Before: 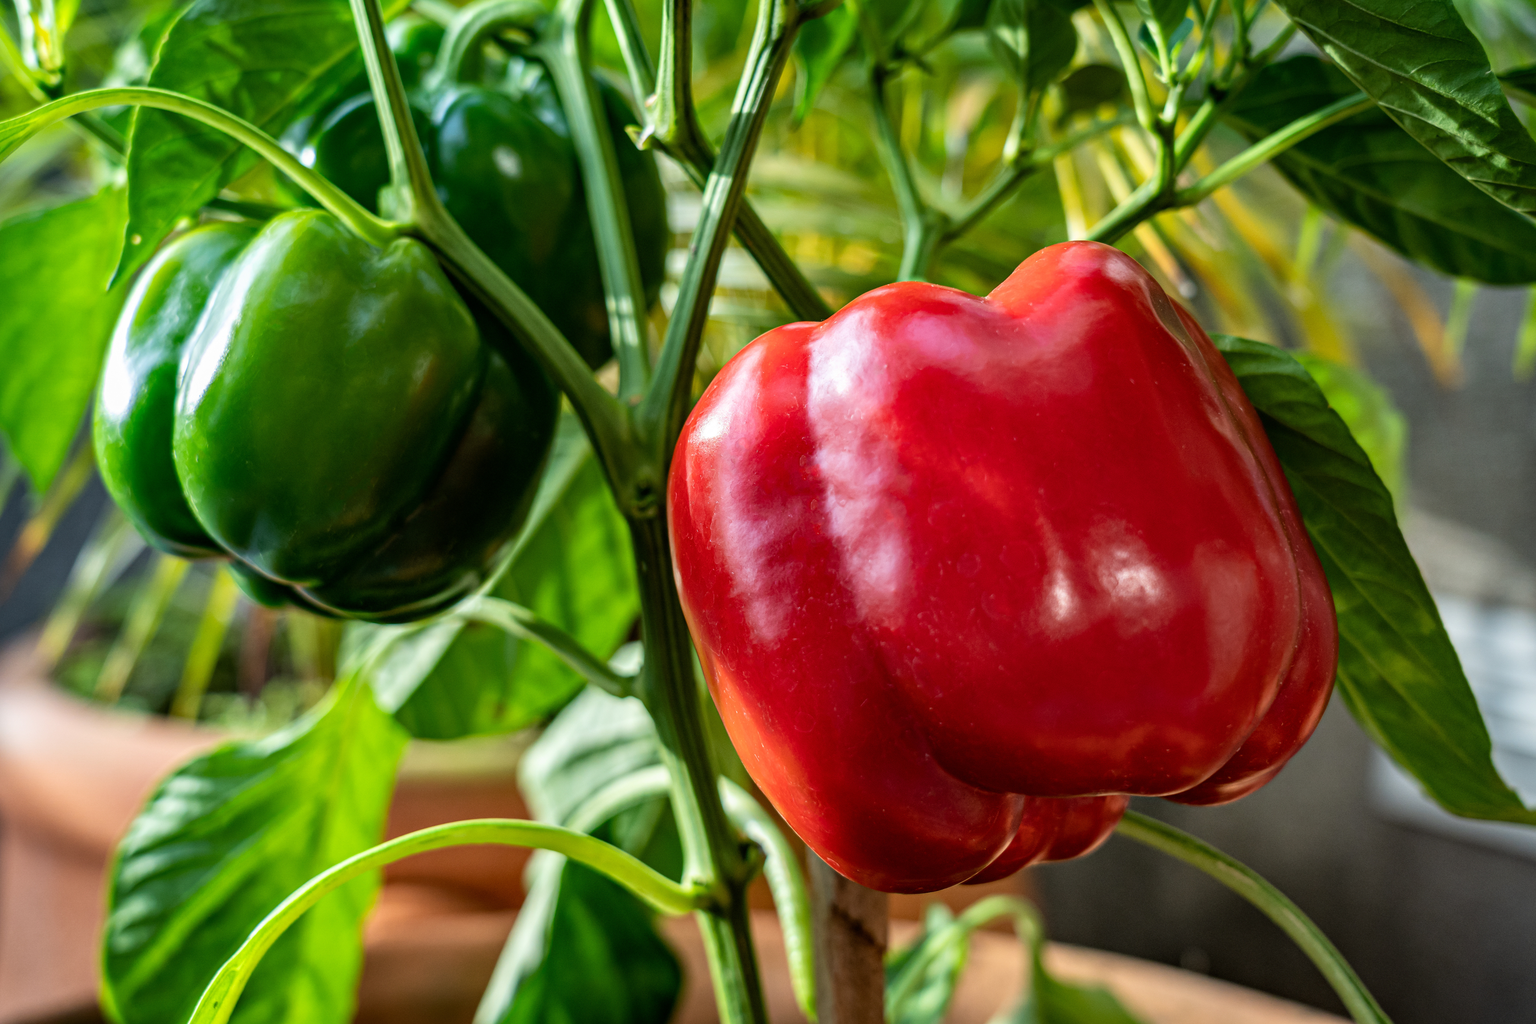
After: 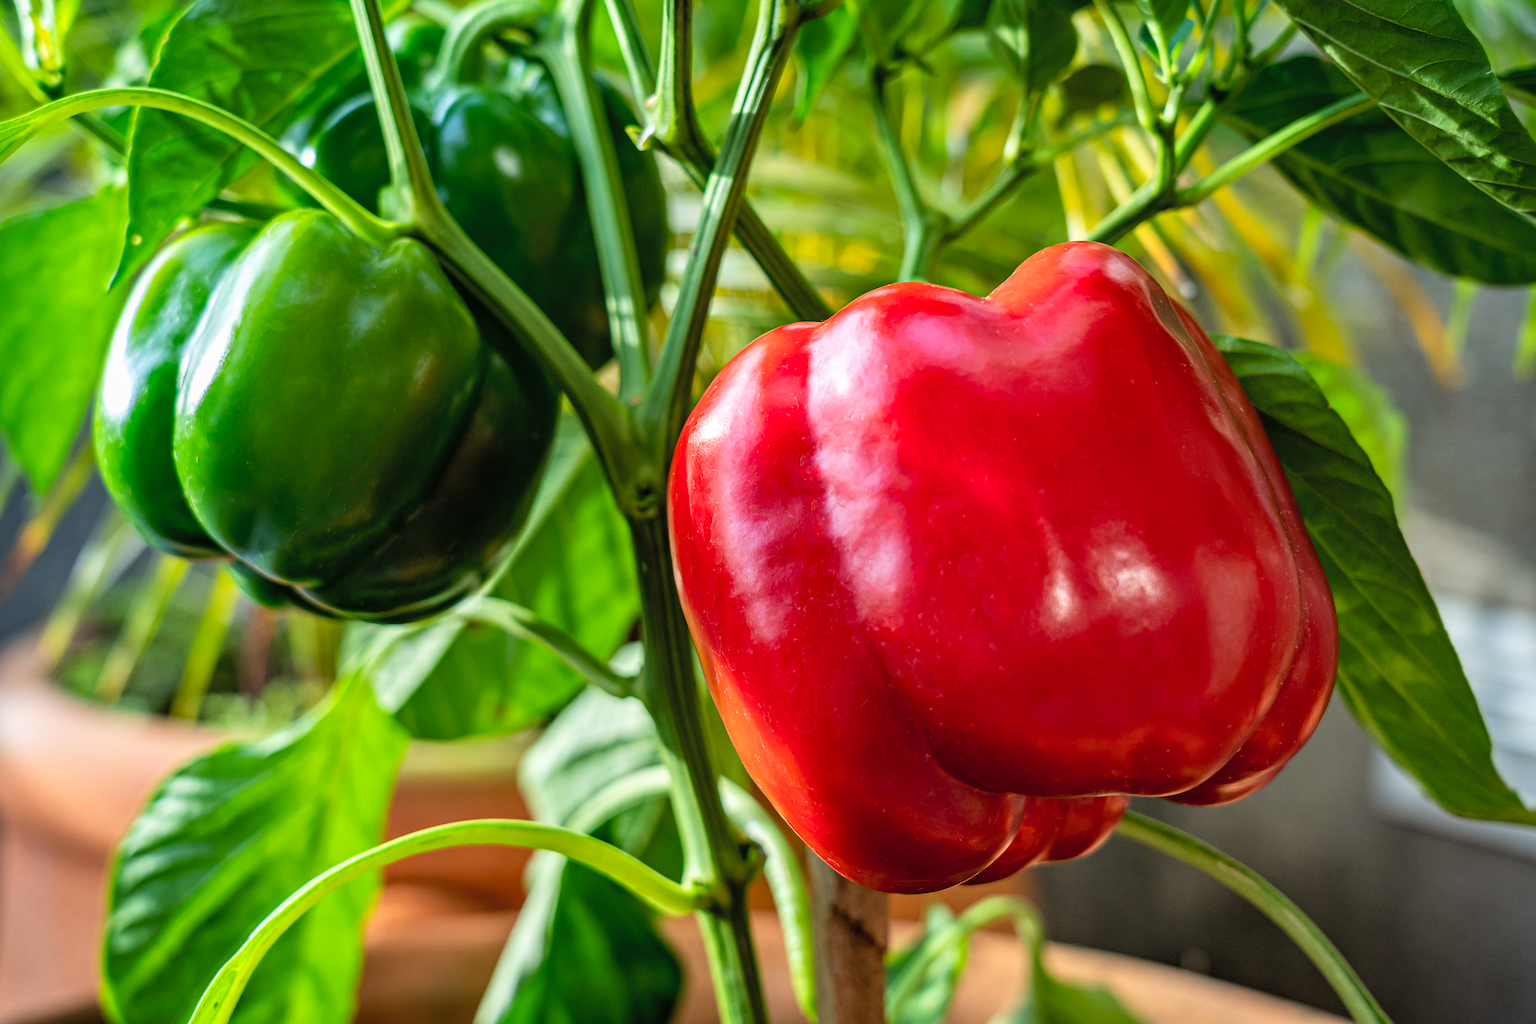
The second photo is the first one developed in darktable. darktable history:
contrast brightness saturation: brightness 0.09, saturation 0.19
color balance: contrast -0.5%
sharpen: on, module defaults
